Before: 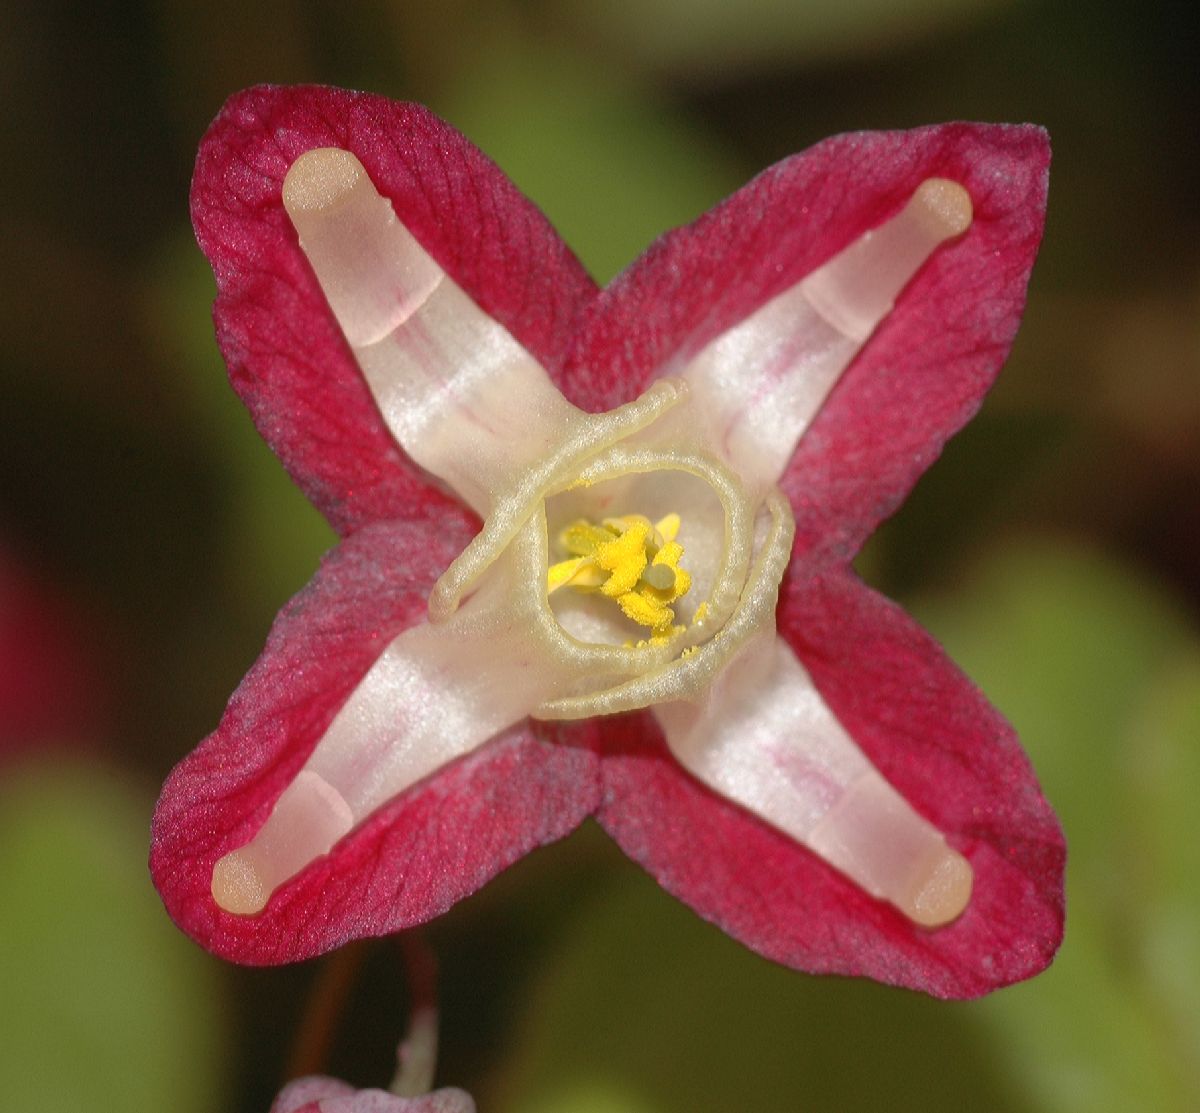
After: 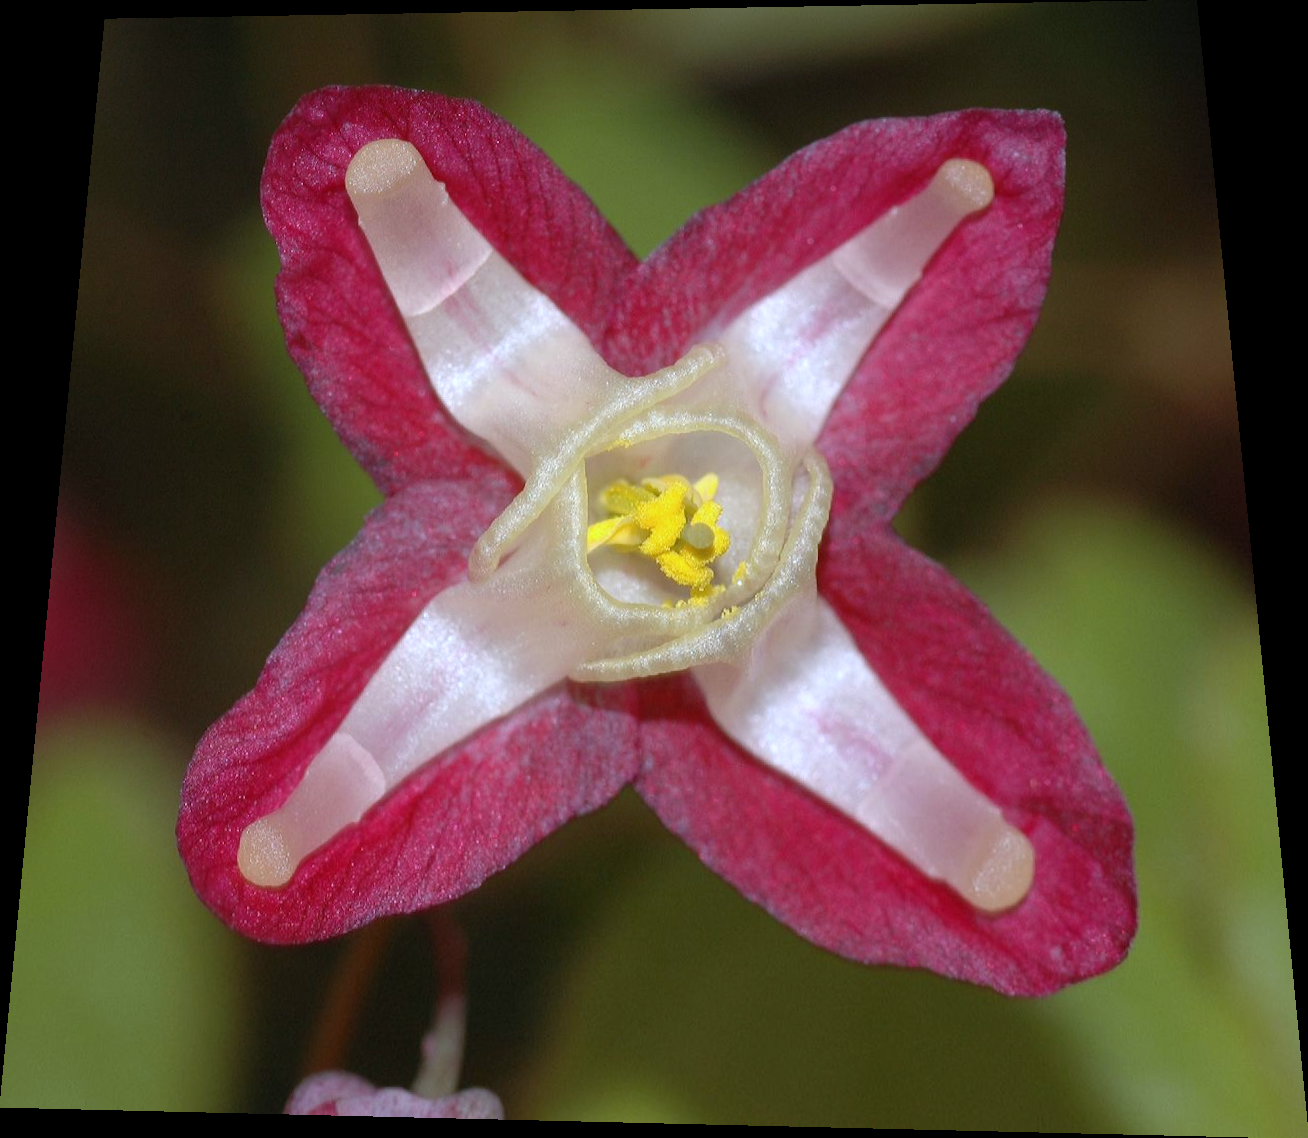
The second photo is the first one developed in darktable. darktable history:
rotate and perspective: rotation 0.128°, lens shift (vertical) -0.181, lens shift (horizontal) -0.044, shear 0.001, automatic cropping off
white balance: red 0.948, green 1.02, blue 1.176
